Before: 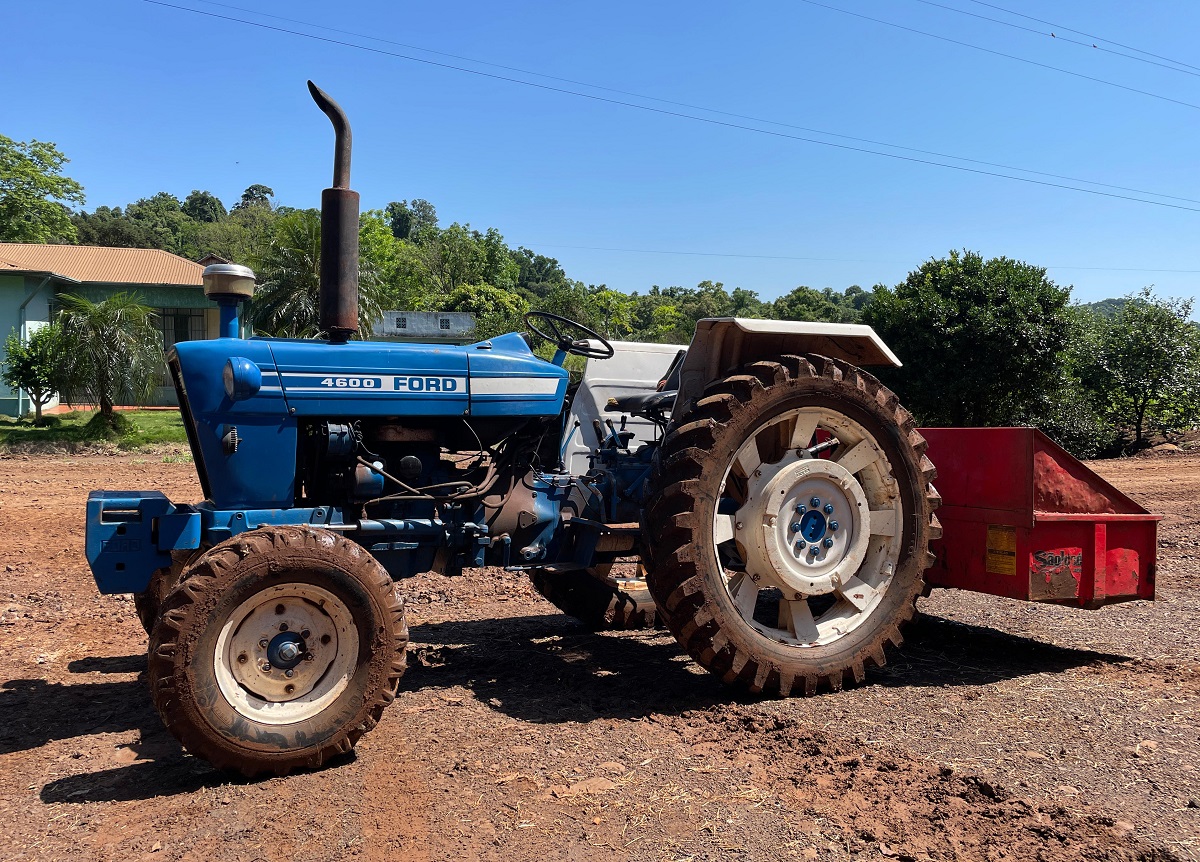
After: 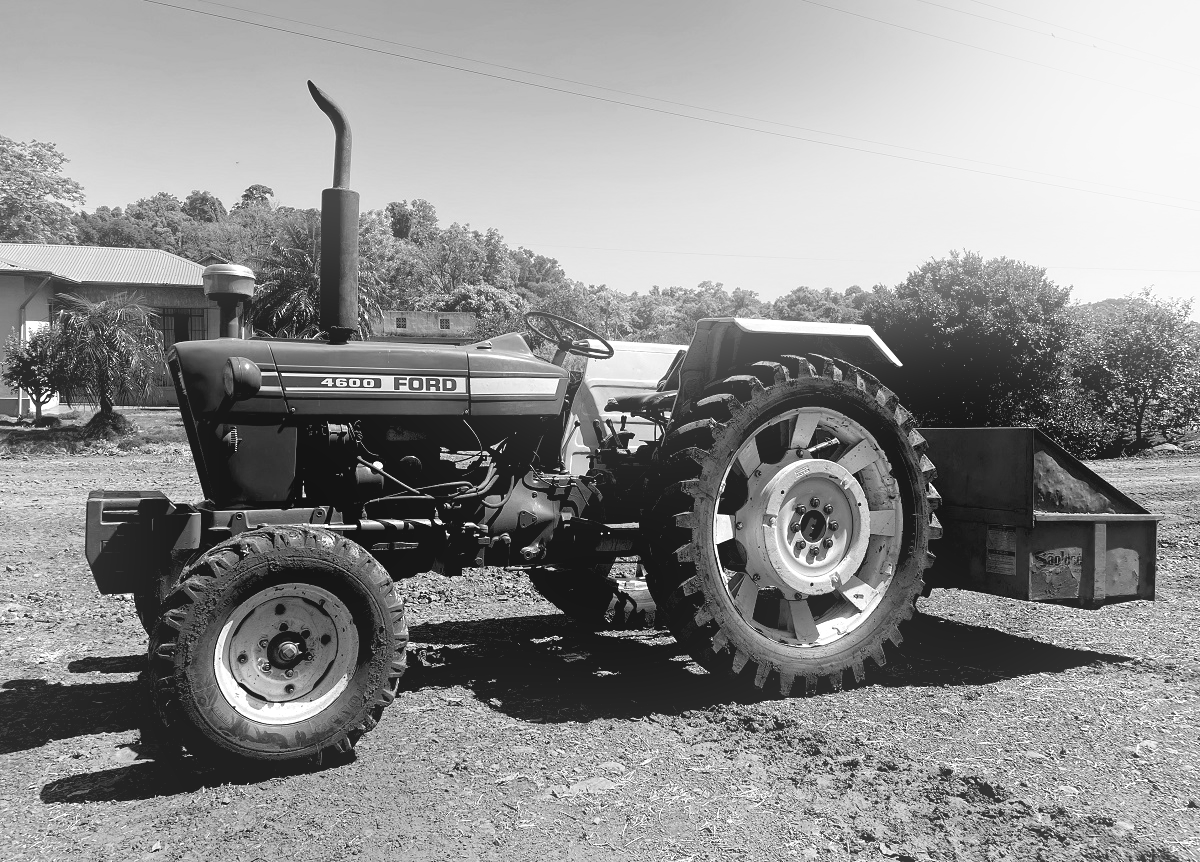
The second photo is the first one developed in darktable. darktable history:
color balance: lift [1, 1.001, 0.999, 1.001], gamma [1, 1.004, 1.007, 0.993], gain [1, 0.991, 0.987, 1.013], contrast 7.5%, contrast fulcrum 10%, output saturation 115%
bloom: on, module defaults
levels: levels [0.073, 0.497, 0.972]
monochrome: on, module defaults
